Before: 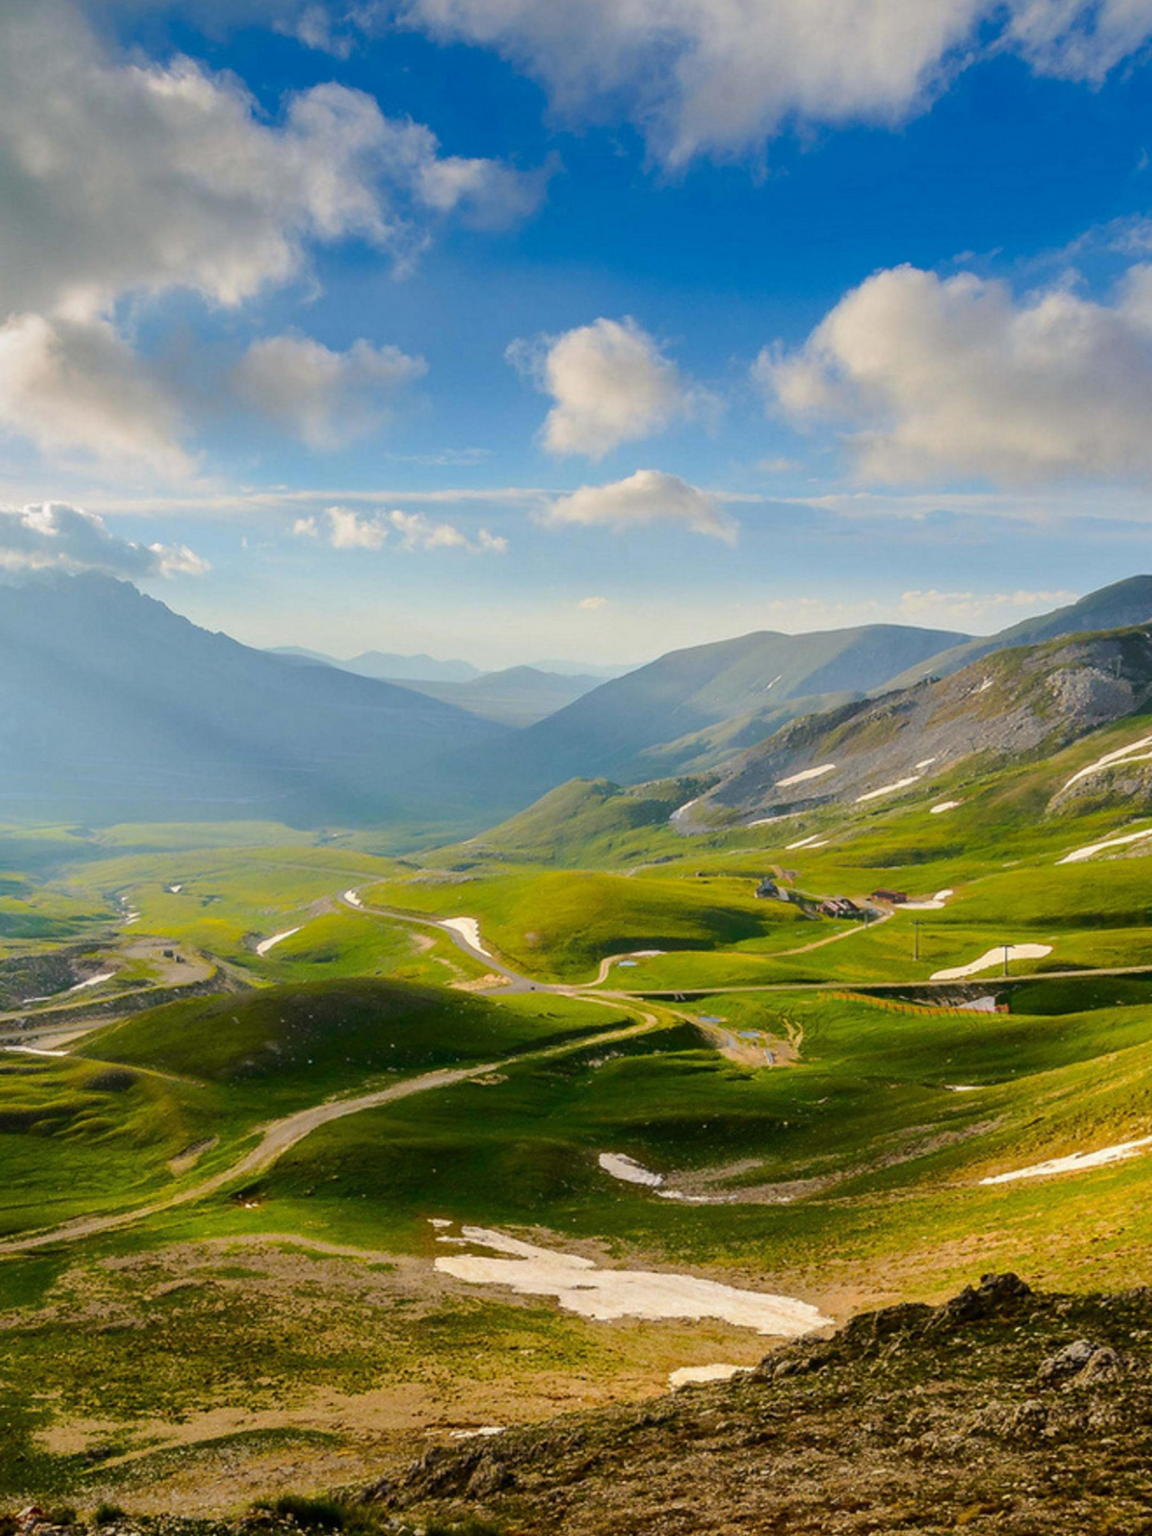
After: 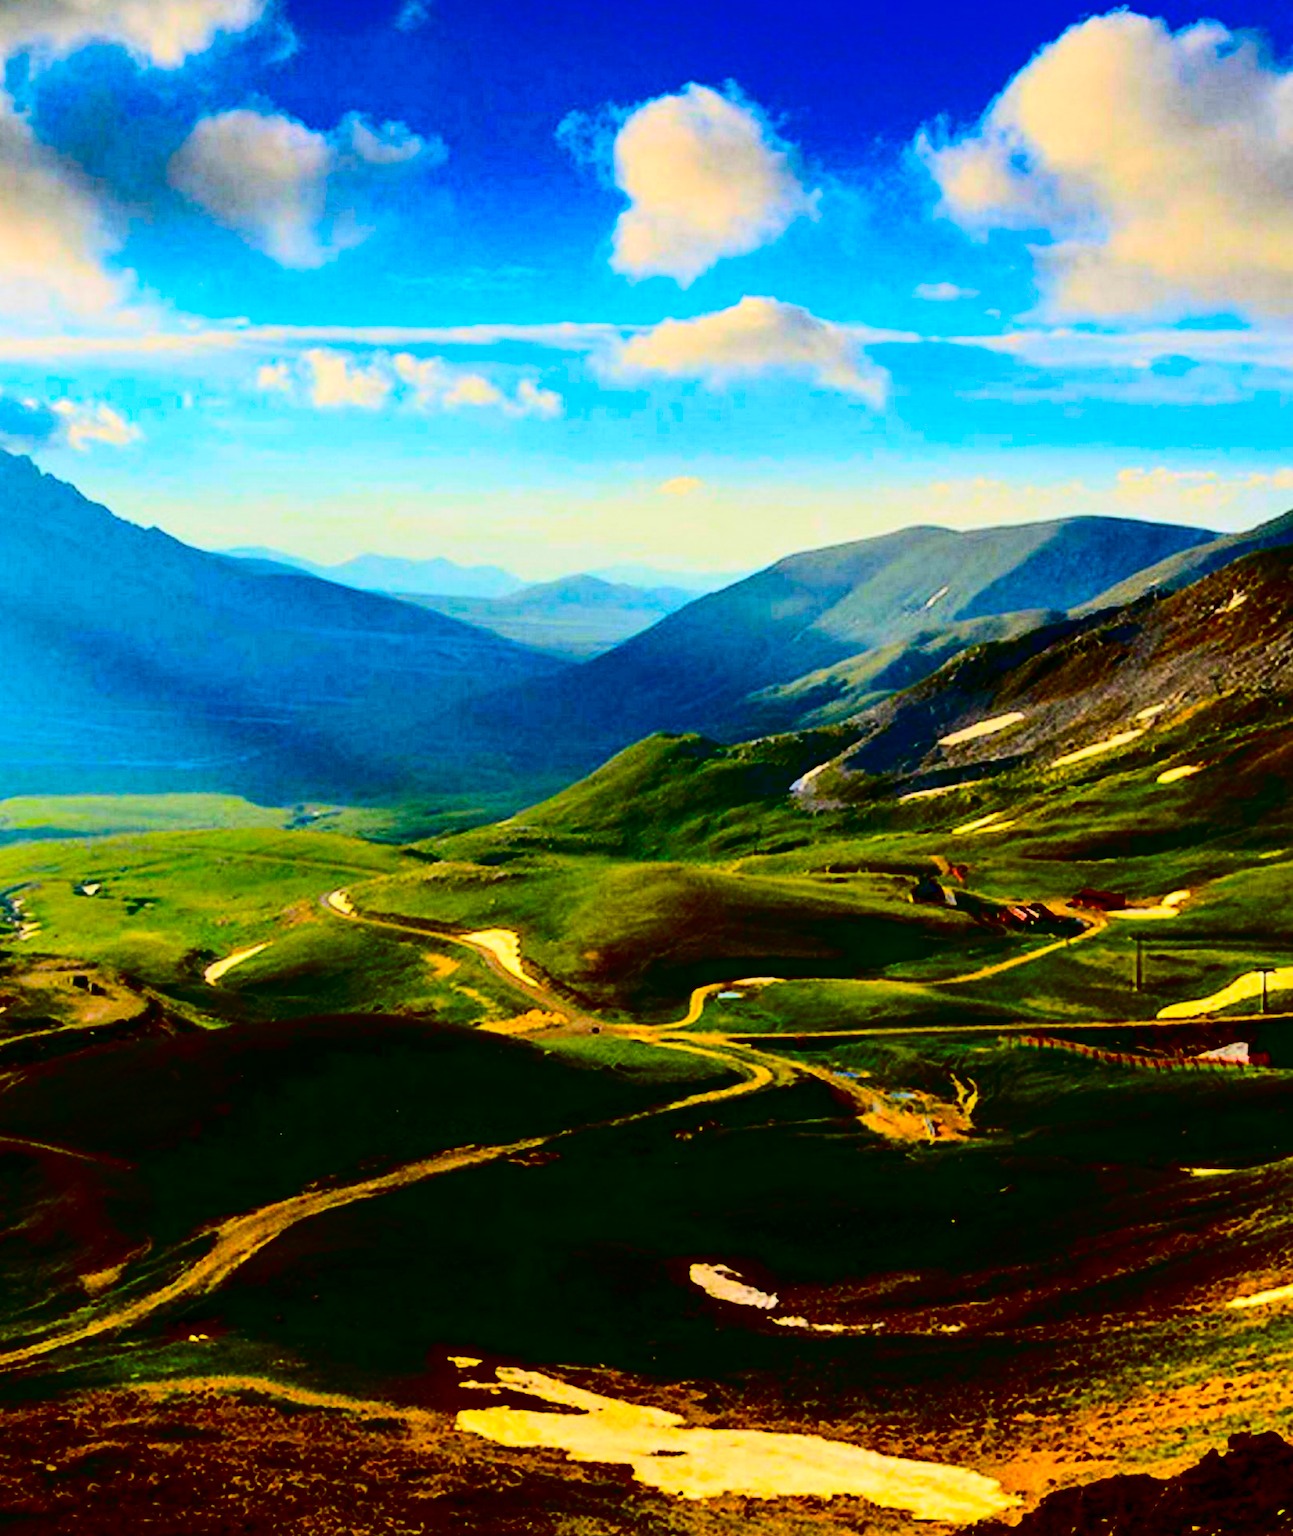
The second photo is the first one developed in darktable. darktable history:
crop: left 9.712%, top 16.928%, right 10.845%, bottom 12.332%
rotate and perspective: crop left 0, crop top 0
color balance rgb: linear chroma grading › global chroma 25%, perceptual saturation grading › global saturation 50%
contrast brightness saturation: contrast 0.77, brightness -1, saturation 1
